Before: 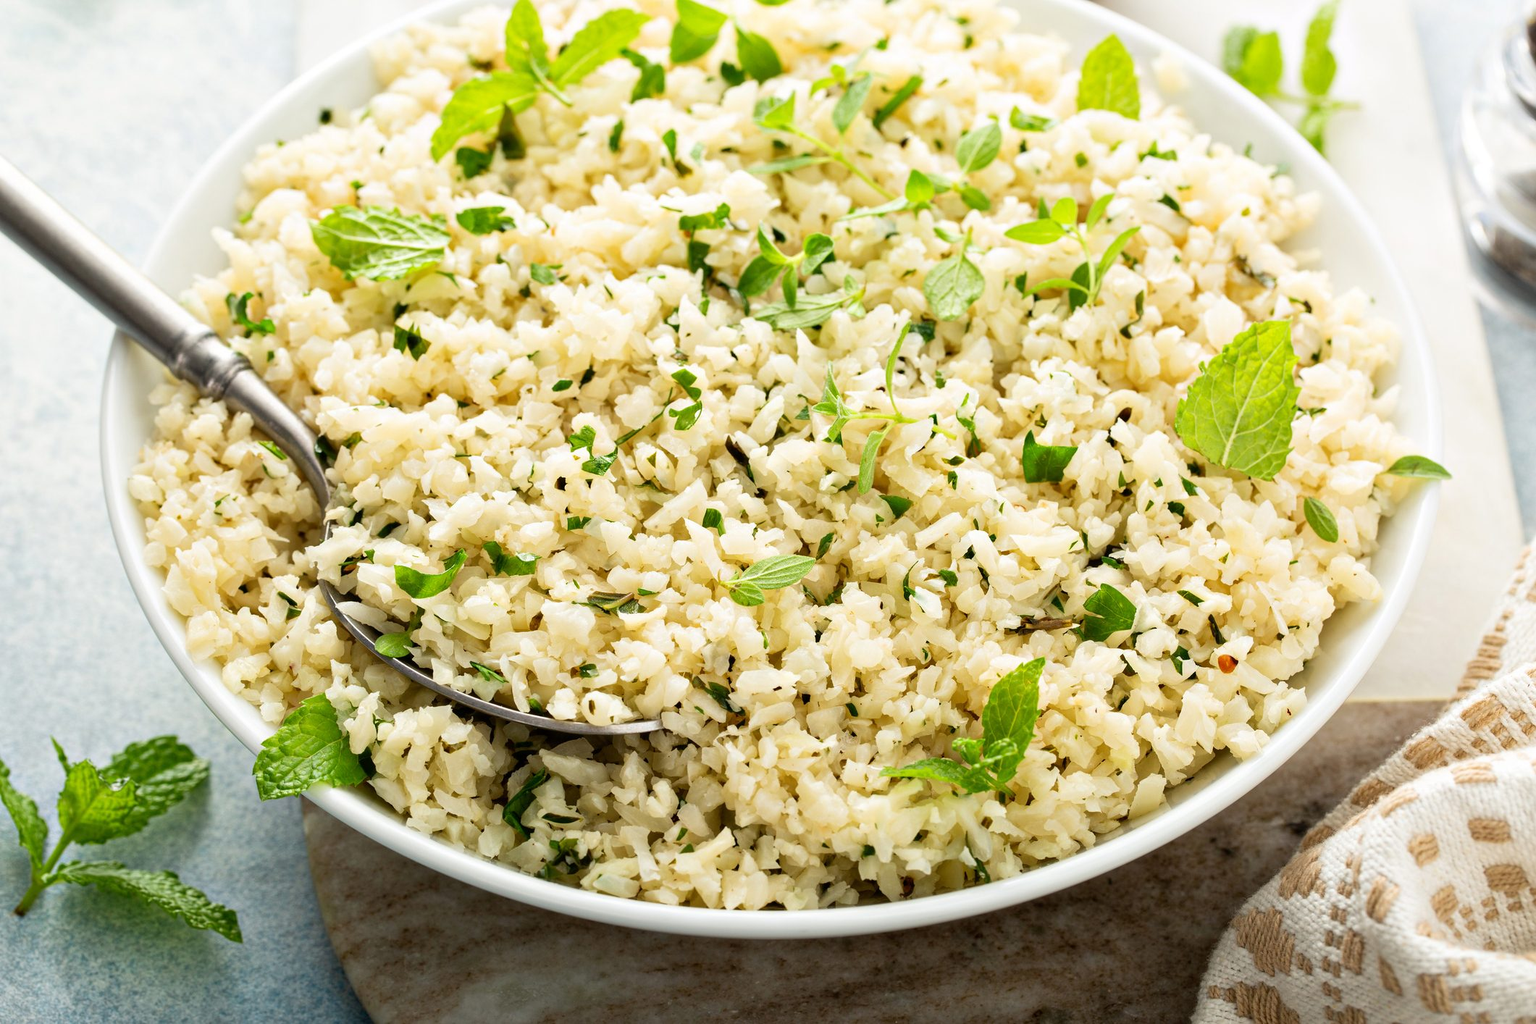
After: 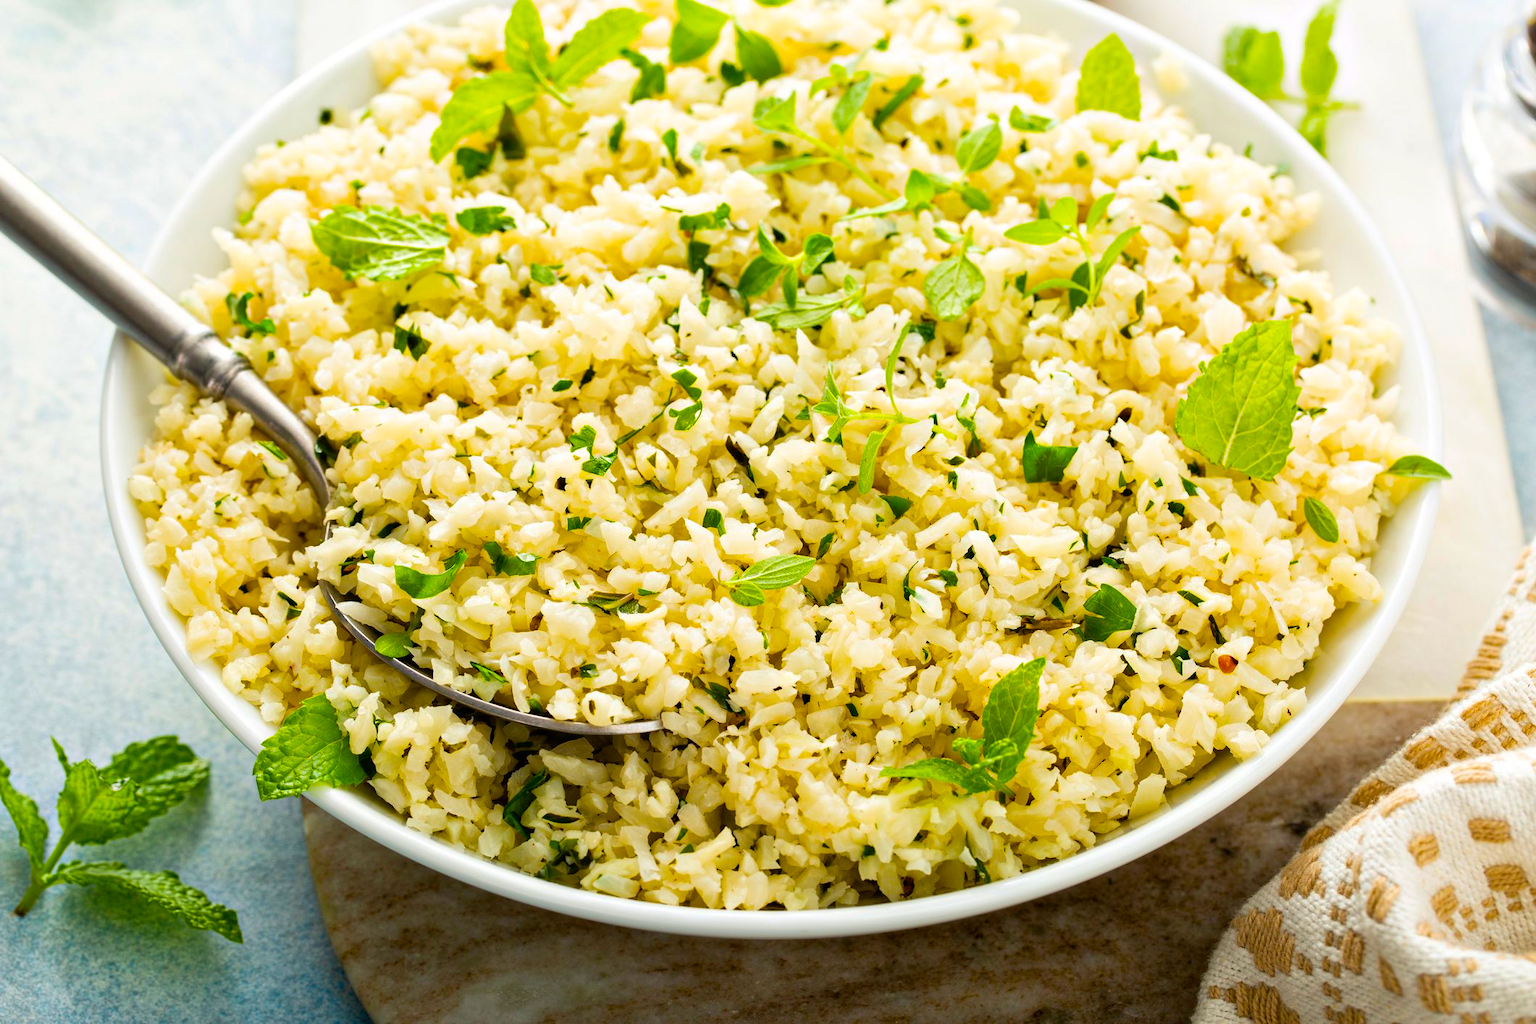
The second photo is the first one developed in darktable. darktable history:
tone equalizer: edges refinement/feathering 500, mask exposure compensation -1.57 EV, preserve details no
color balance rgb: perceptual saturation grading › global saturation 19.393%, global vibrance 45.74%
